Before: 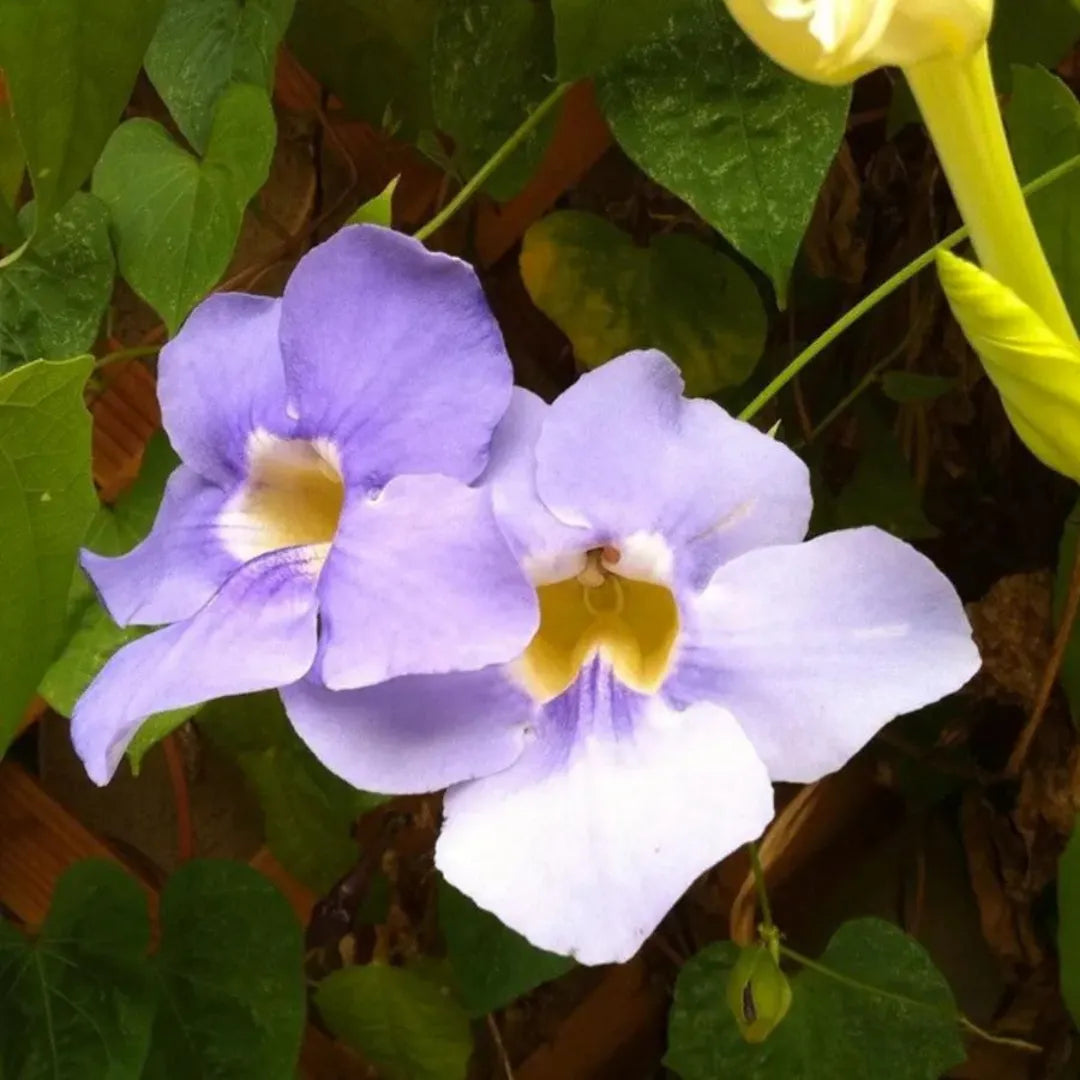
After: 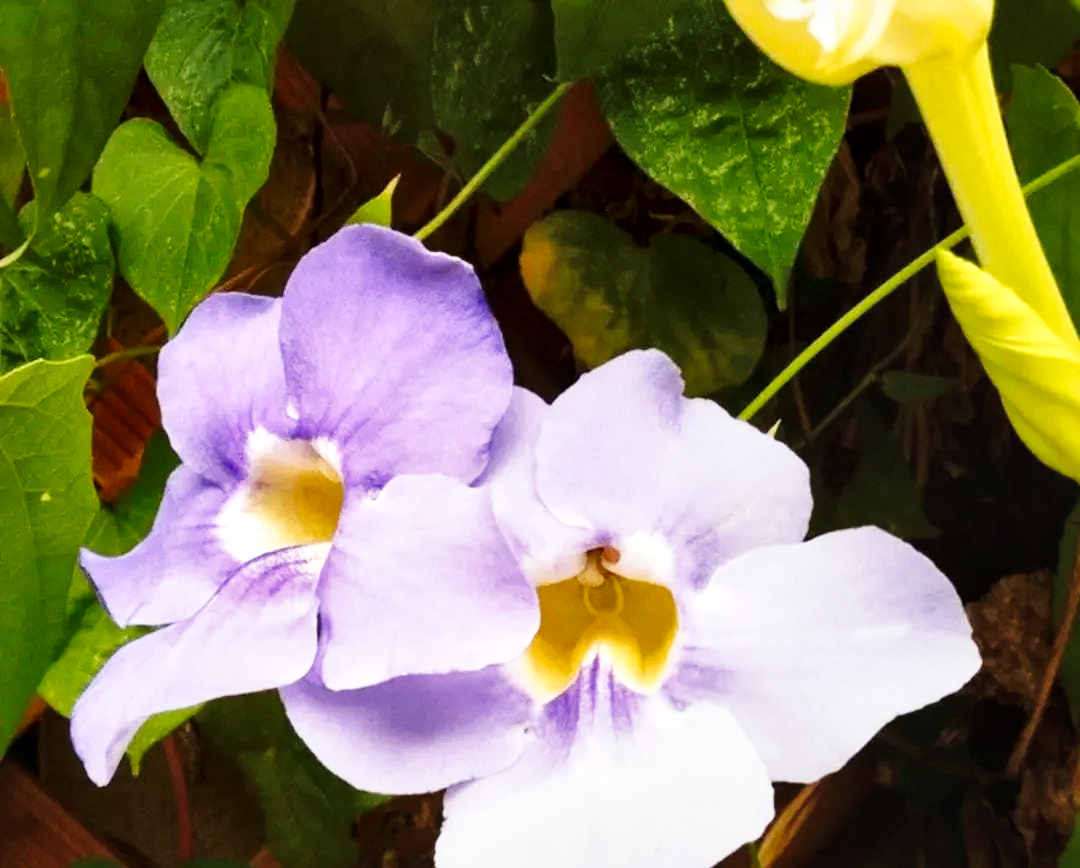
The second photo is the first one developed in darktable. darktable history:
local contrast: mode bilateral grid, contrast 26, coarseness 46, detail 152%, midtone range 0.2
tone curve: curves: ch0 [(0, 0.026) (0.058, 0.049) (0.246, 0.214) (0.437, 0.498) (0.55, 0.644) (0.657, 0.767) (0.822, 0.9) (1, 0.961)]; ch1 [(0, 0) (0.346, 0.307) (0.408, 0.369) (0.453, 0.457) (0.476, 0.489) (0.502, 0.493) (0.521, 0.515) (0.537, 0.531) (0.612, 0.641) (0.676, 0.728) (1, 1)]; ch2 [(0, 0) (0.346, 0.34) (0.434, 0.46) (0.485, 0.494) (0.5, 0.494) (0.511, 0.504) (0.537, 0.551) (0.579, 0.599) (0.625, 0.686) (1, 1)], preserve colors none
exposure: exposure 0.202 EV, compensate highlight preservation false
crop: bottom 19.604%
